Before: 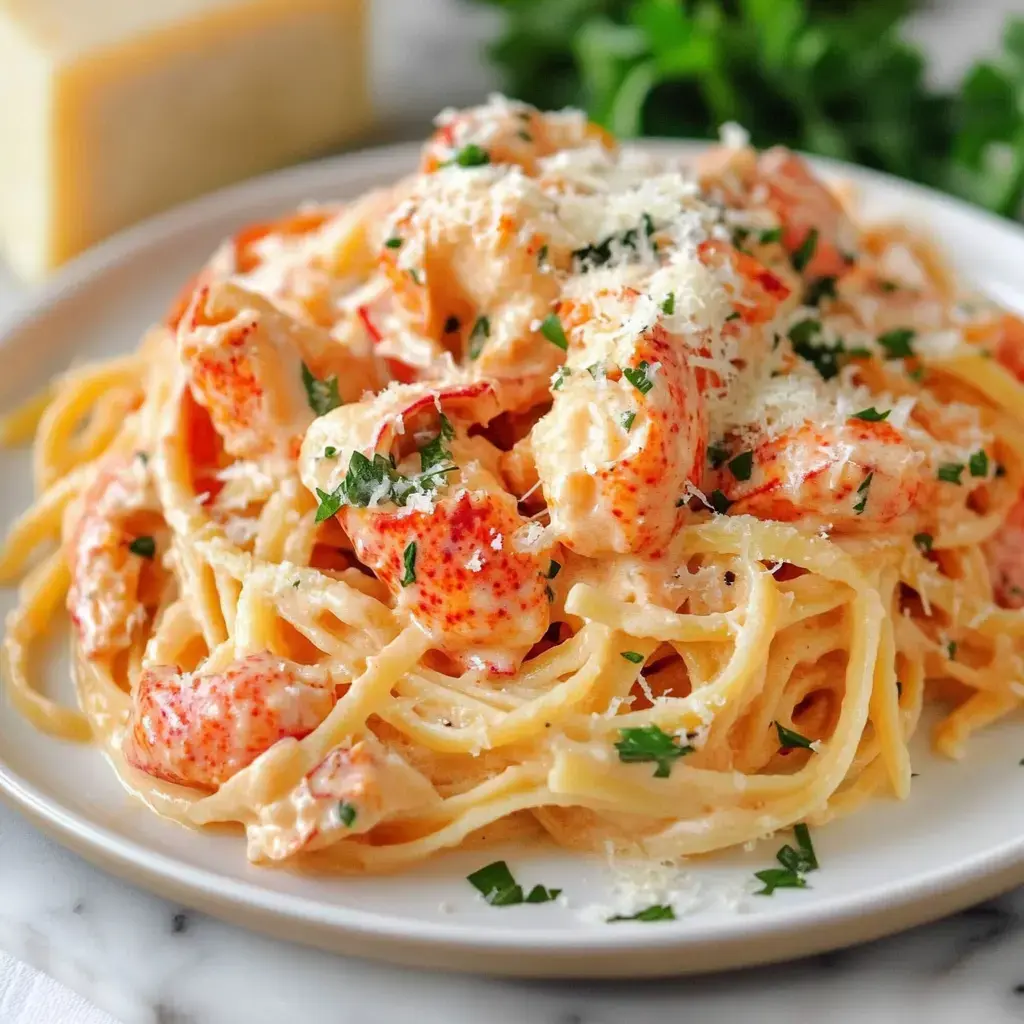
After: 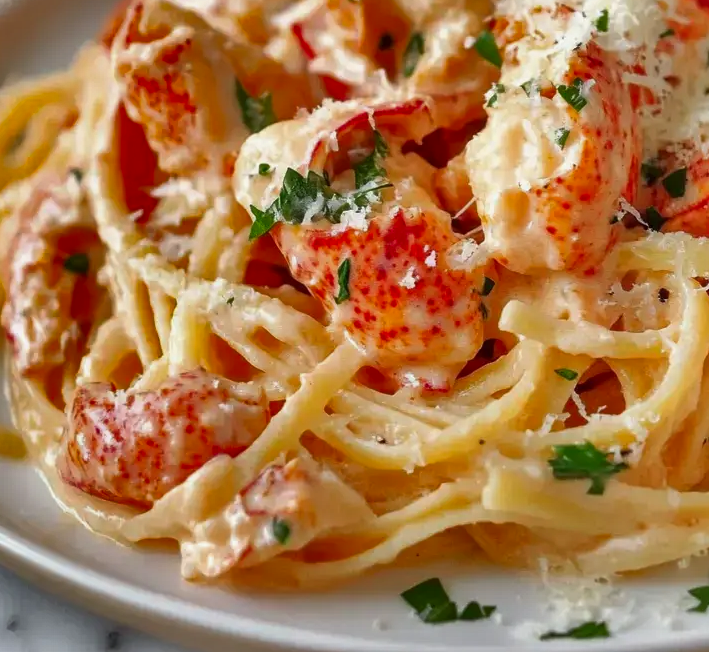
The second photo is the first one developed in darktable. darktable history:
shadows and highlights: shadows 20.91, highlights -82.73, soften with gaussian
exposure: exposure -0.064 EV, compensate highlight preservation false
crop: left 6.488%, top 27.668%, right 24.183%, bottom 8.656%
